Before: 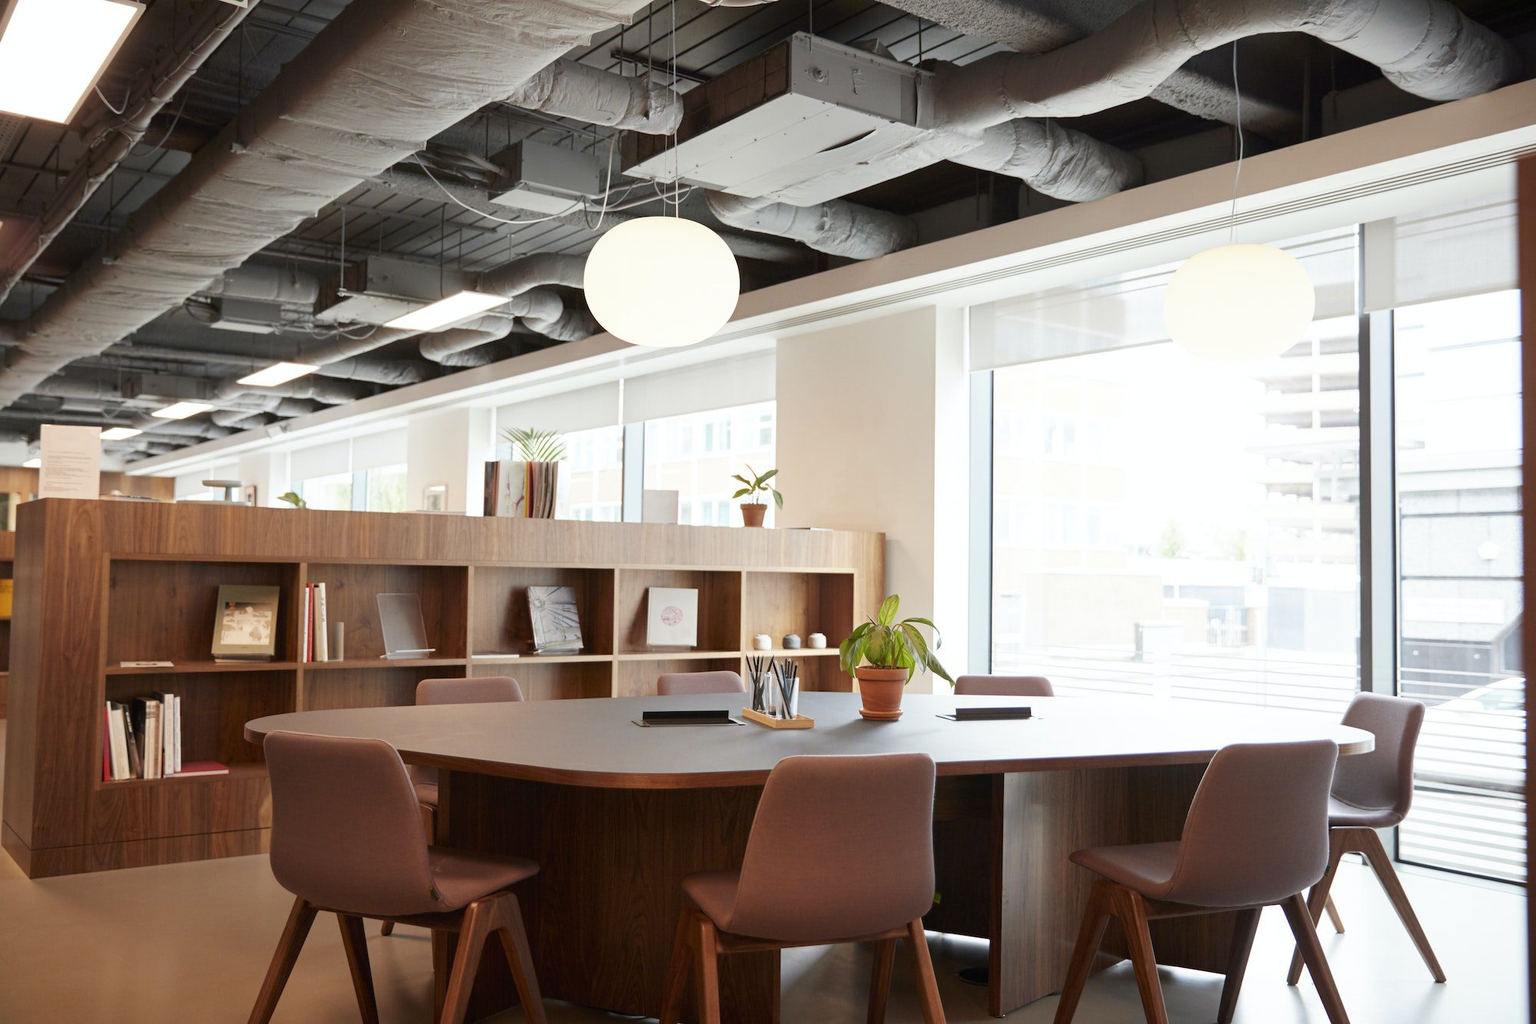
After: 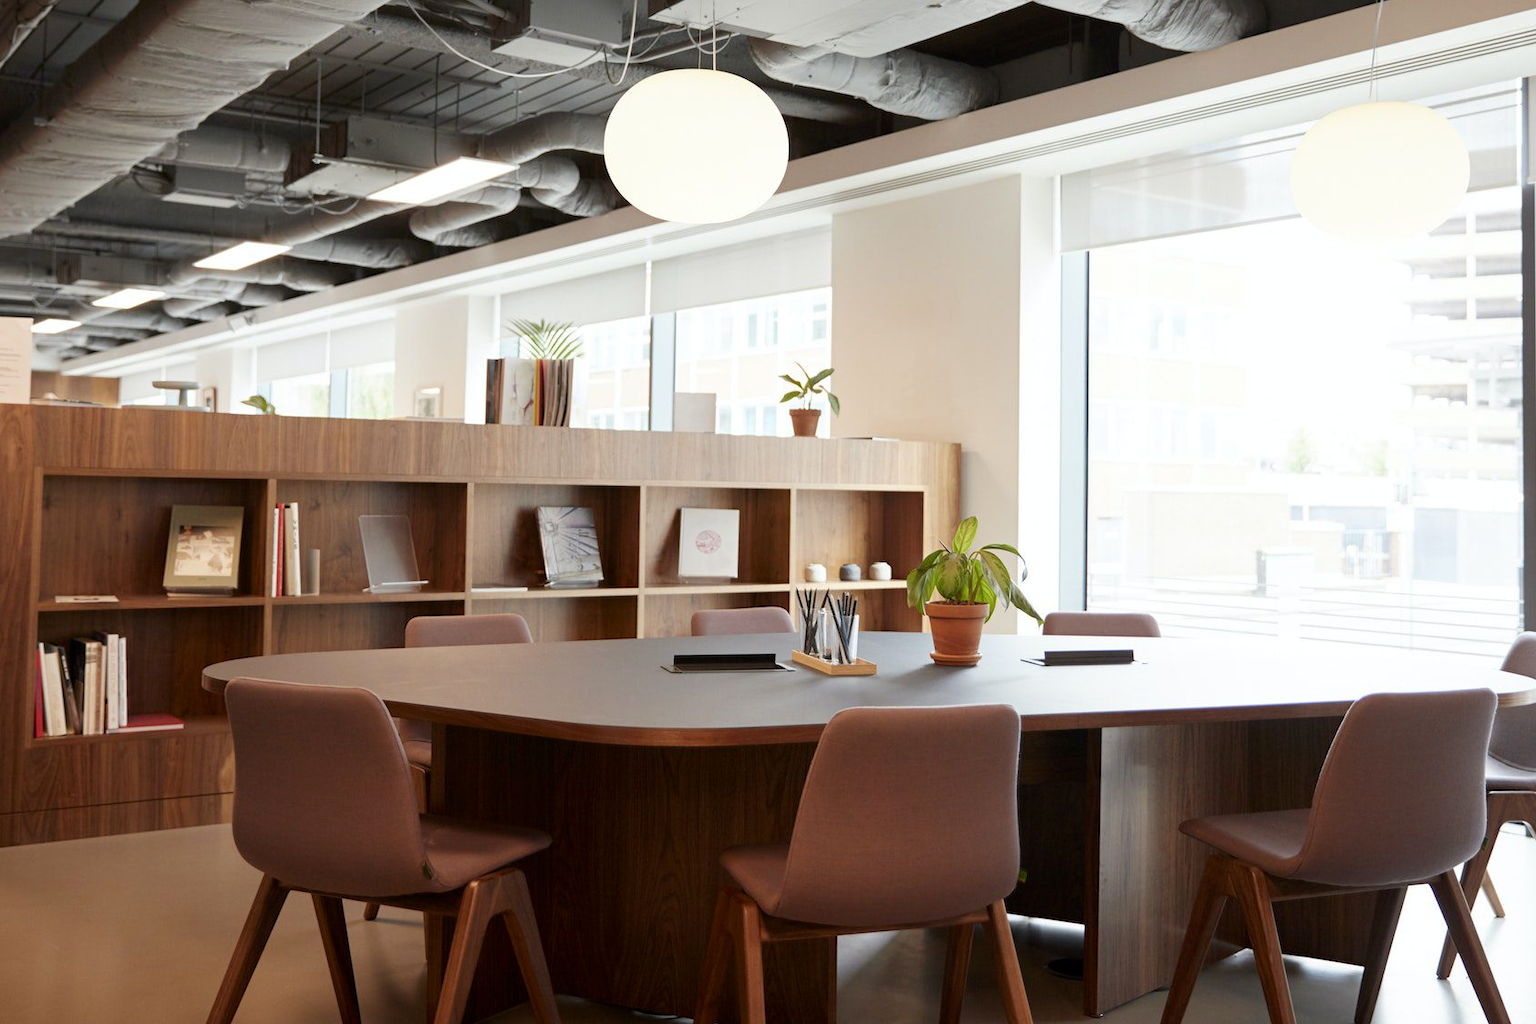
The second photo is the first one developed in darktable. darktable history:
color balance: mode lift, gamma, gain (sRGB), lift [0.97, 1, 1, 1], gamma [1.03, 1, 1, 1]
crop and rotate: left 4.842%, top 15.51%, right 10.668%
